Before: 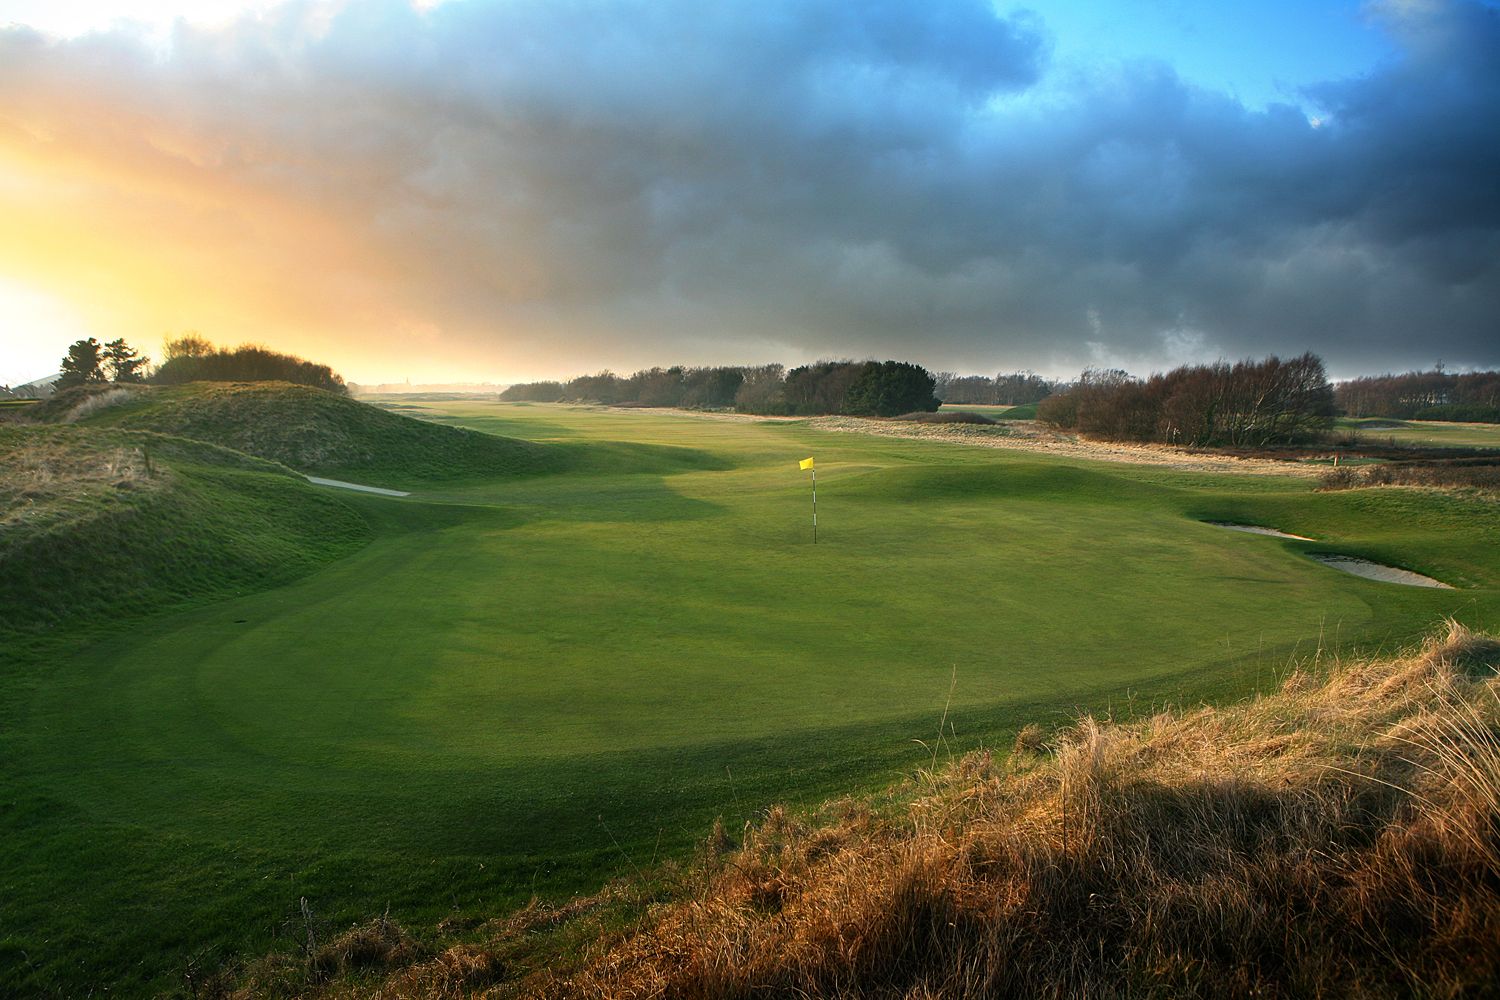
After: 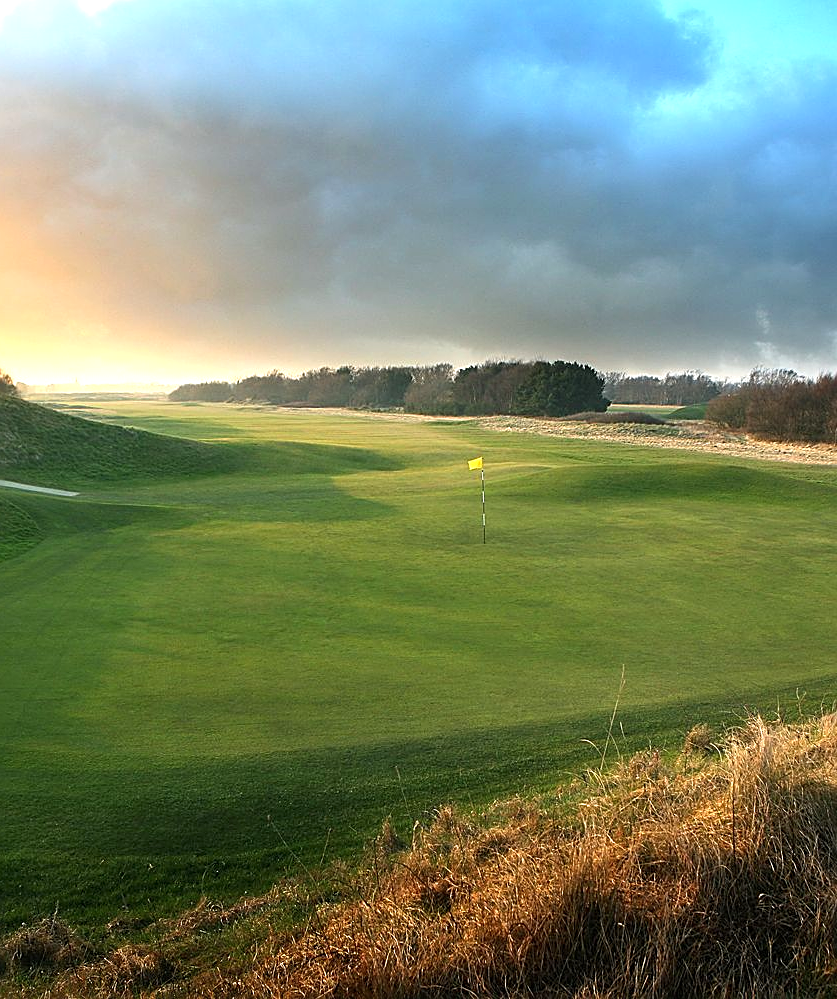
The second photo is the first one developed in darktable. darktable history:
exposure: black level correction 0, exposure 0.499 EV, compensate highlight preservation false
crop: left 22.088%, right 22.103%, bottom 0.009%
sharpen: on, module defaults
